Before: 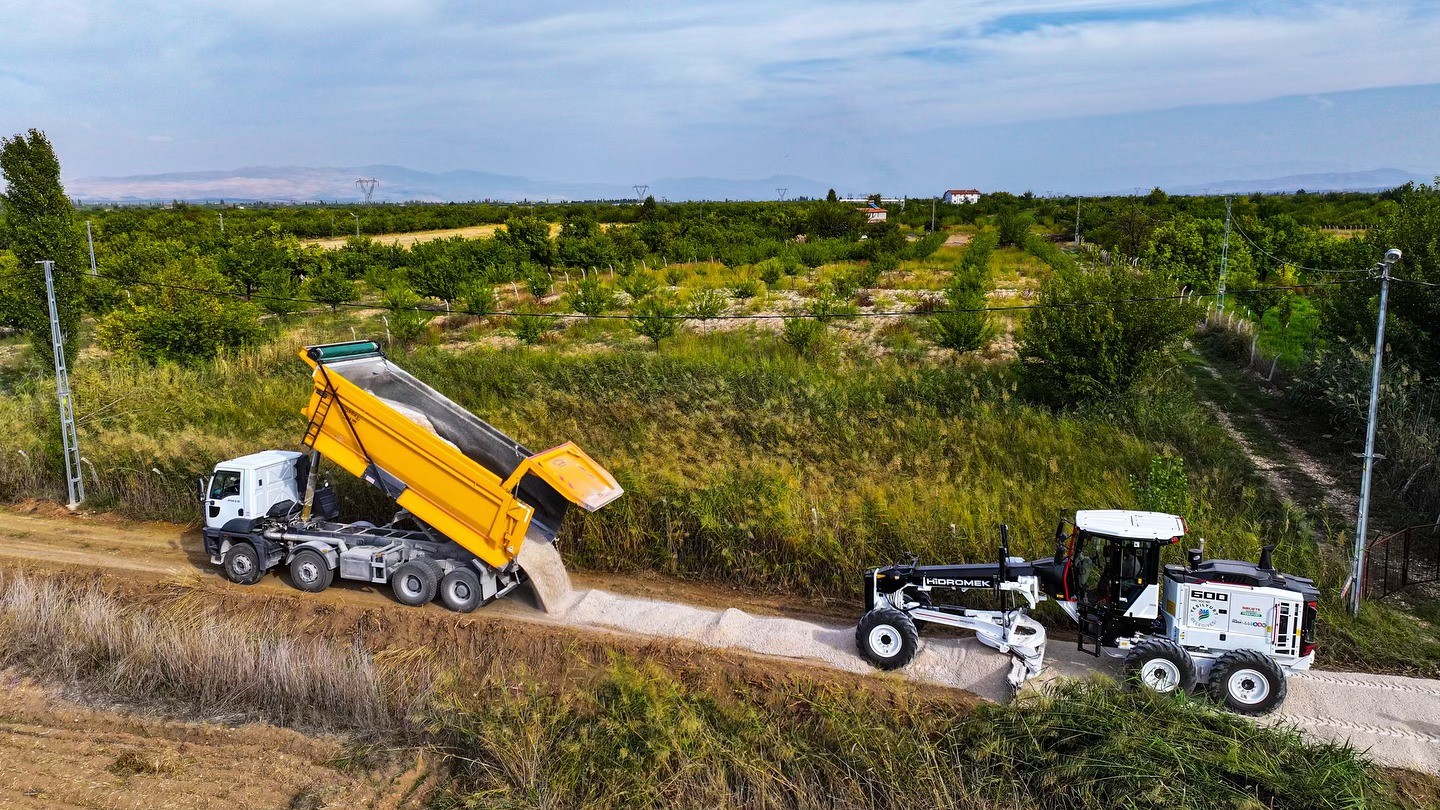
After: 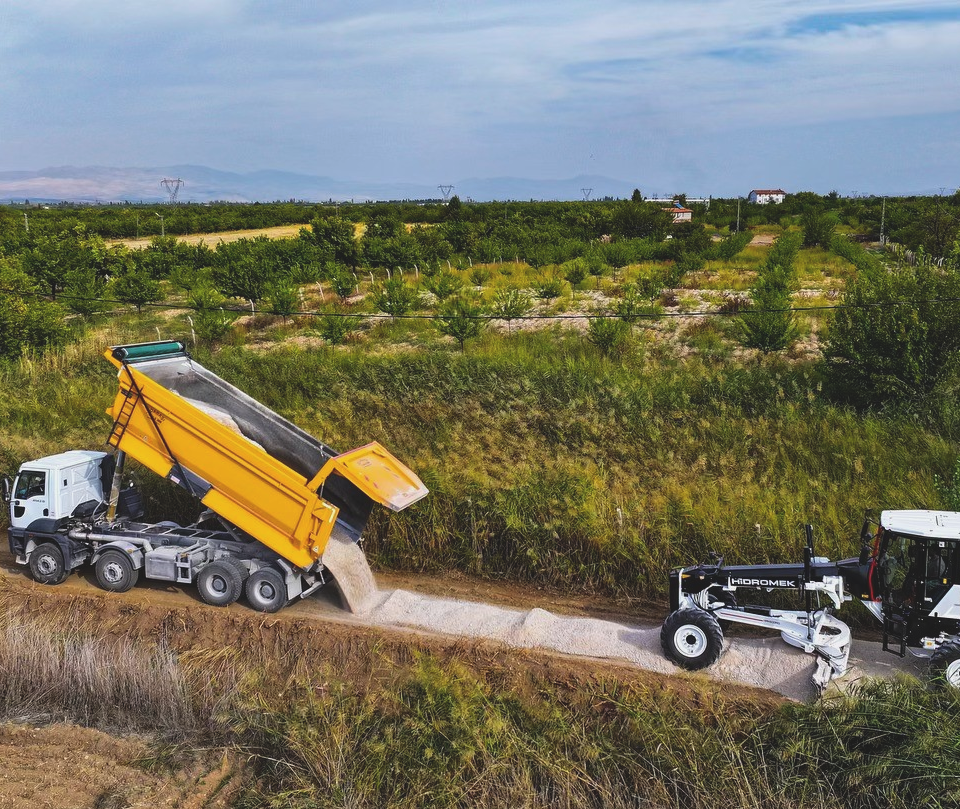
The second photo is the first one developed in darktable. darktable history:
crop and rotate: left 13.545%, right 19.759%
exposure: black level correction -0.013, exposure -0.193 EV, compensate highlight preservation false
